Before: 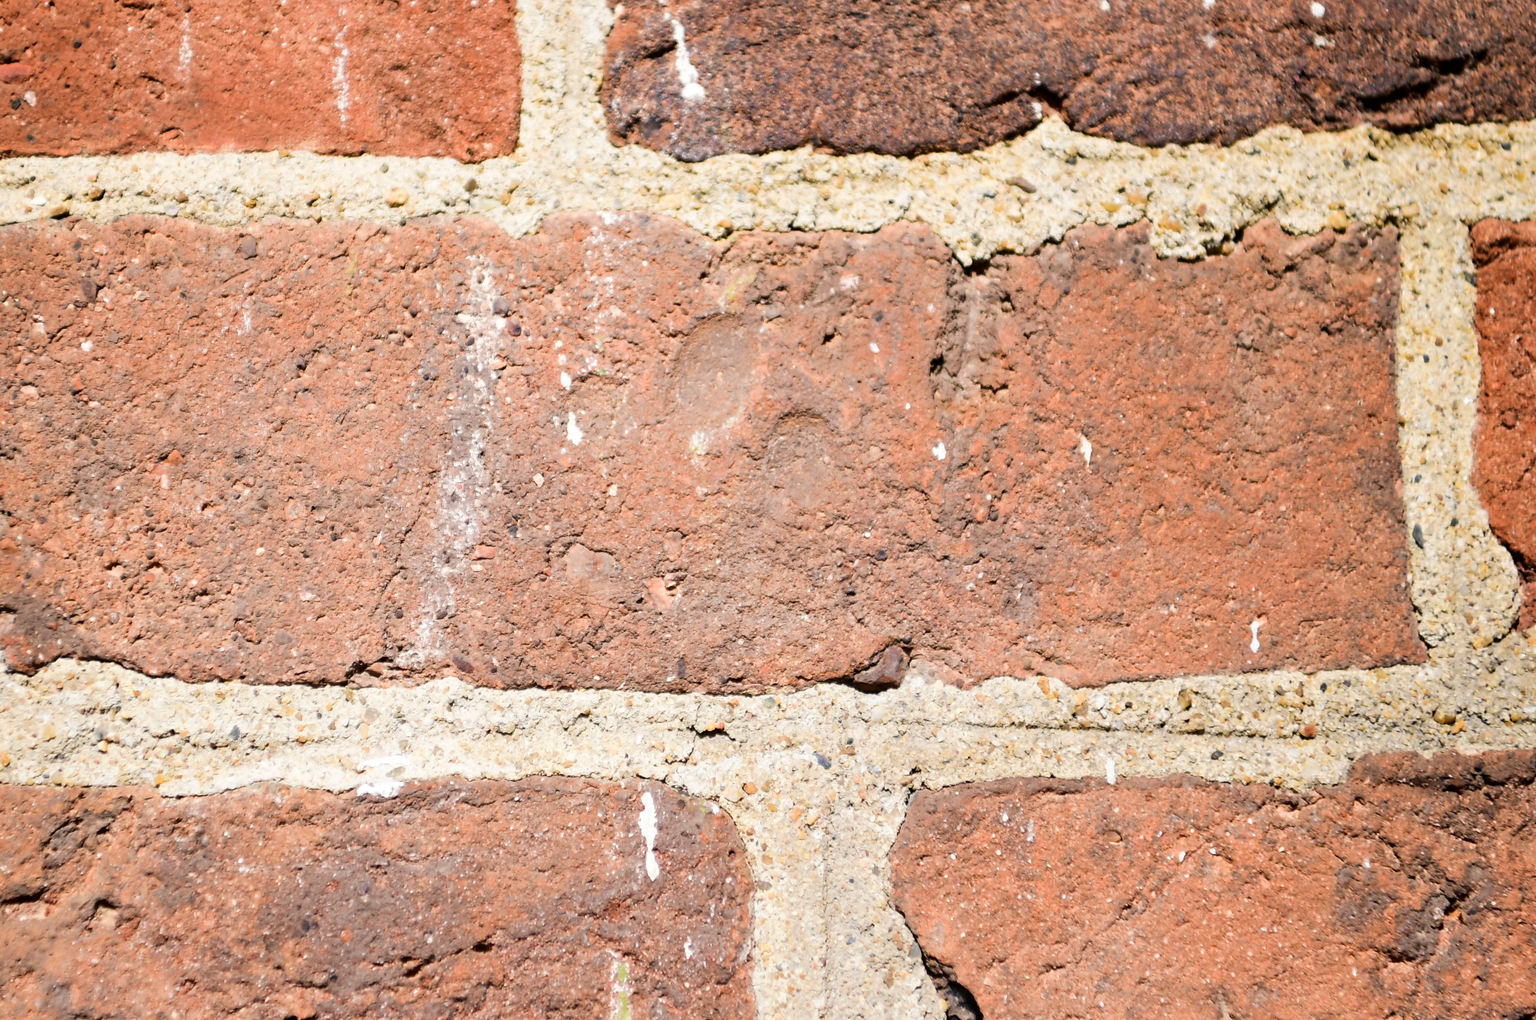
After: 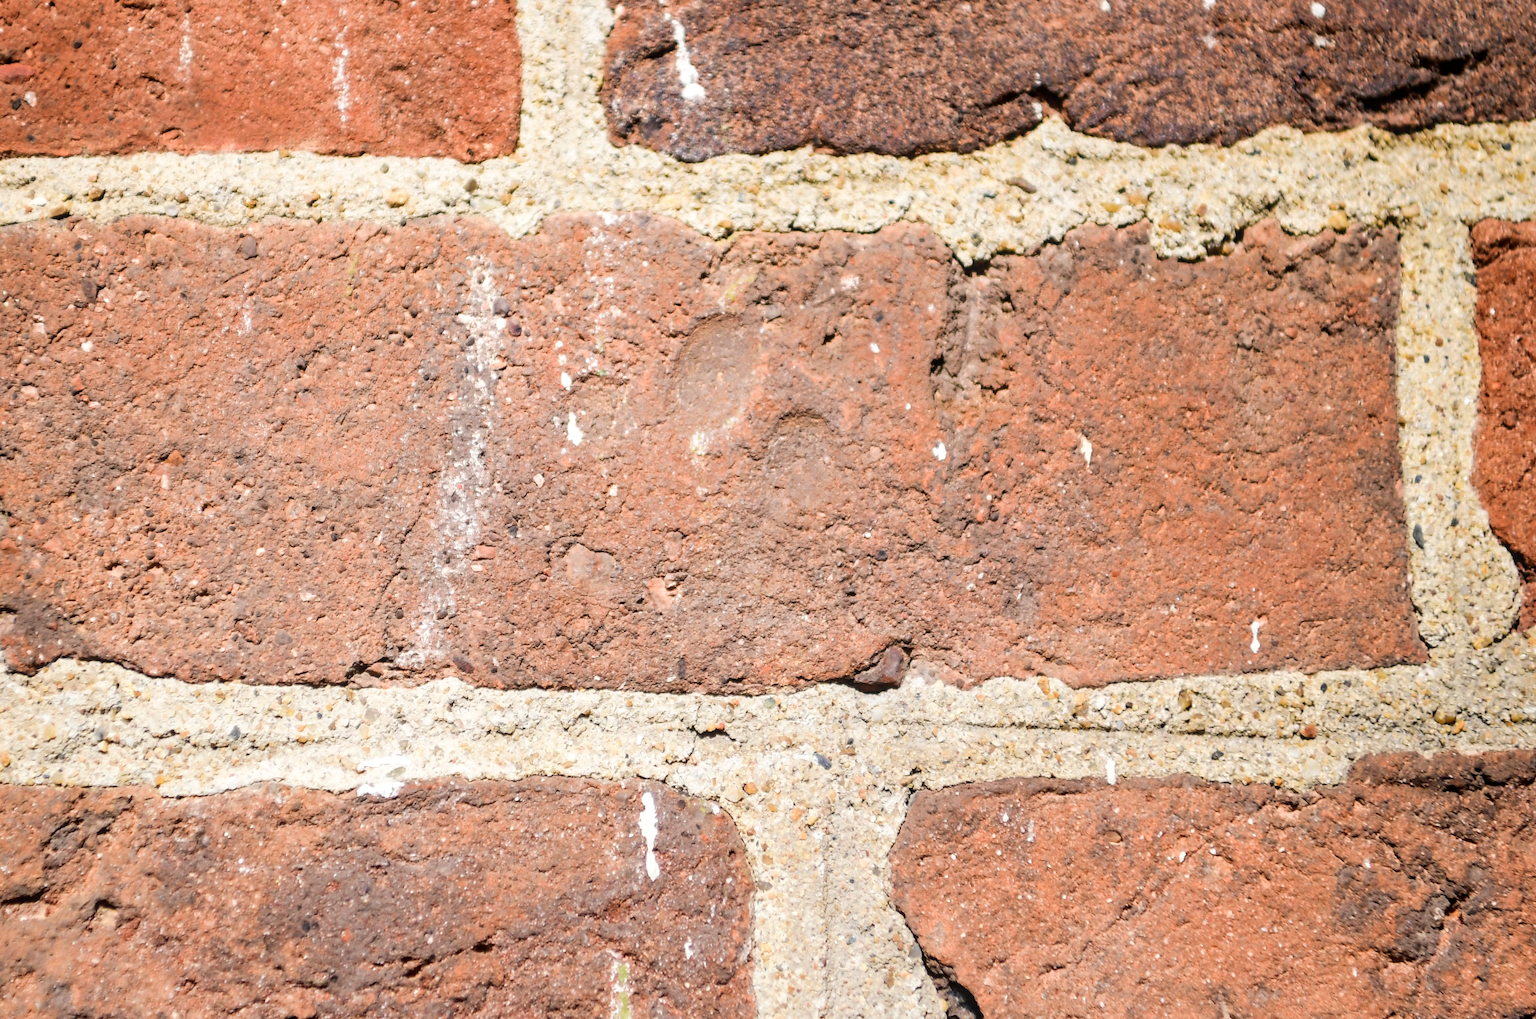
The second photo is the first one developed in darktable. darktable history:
local contrast: detail 115%
